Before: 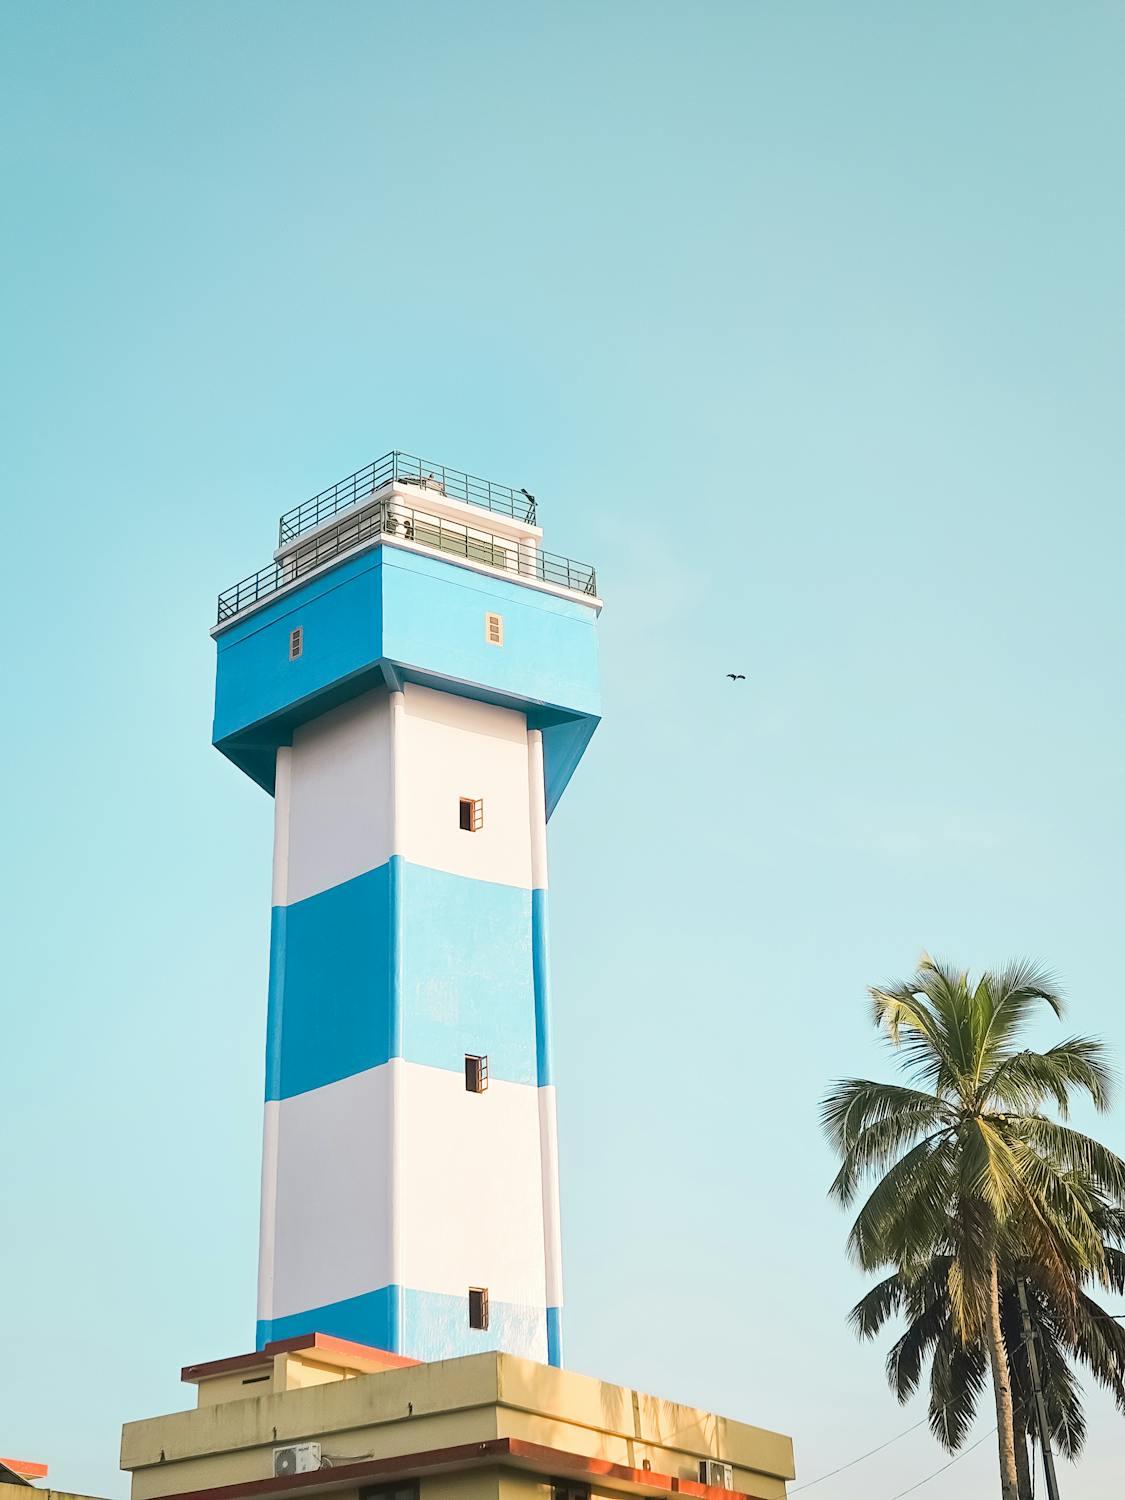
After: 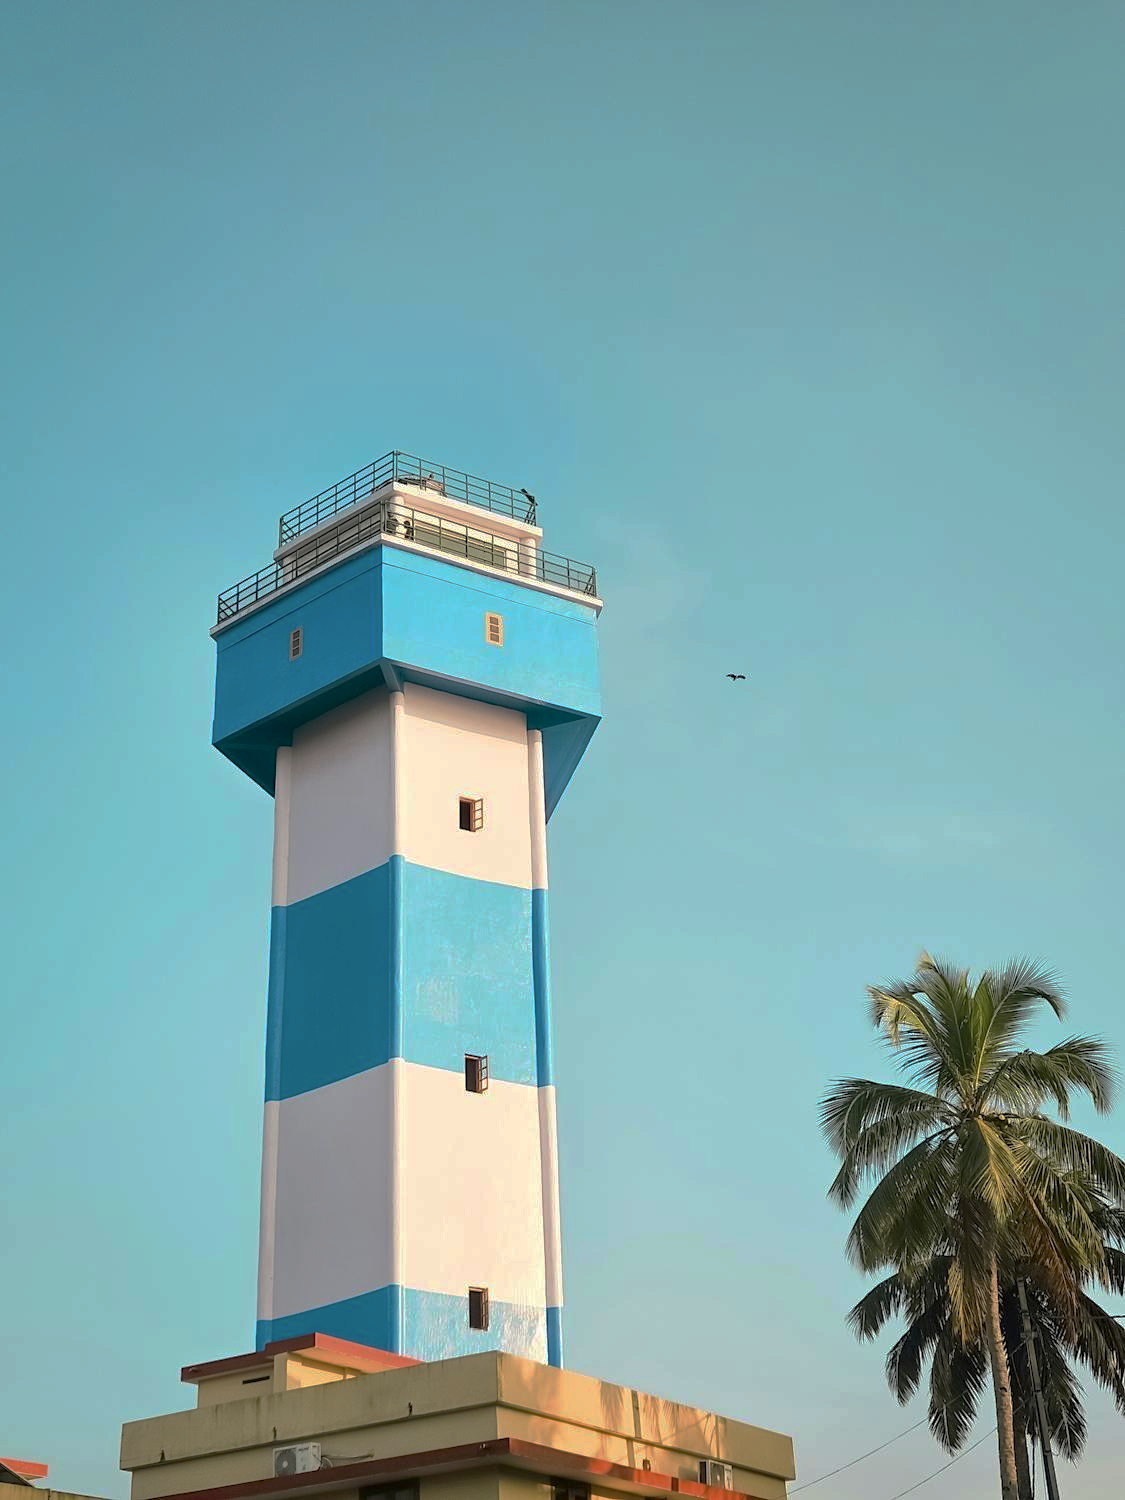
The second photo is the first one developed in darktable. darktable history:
exposure: black level correction 0.005, exposure 0.015 EV, compensate highlight preservation false
base curve: curves: ch0 [(0, 0) (0.826, 0.587) (1, 1)], preserve colors none
